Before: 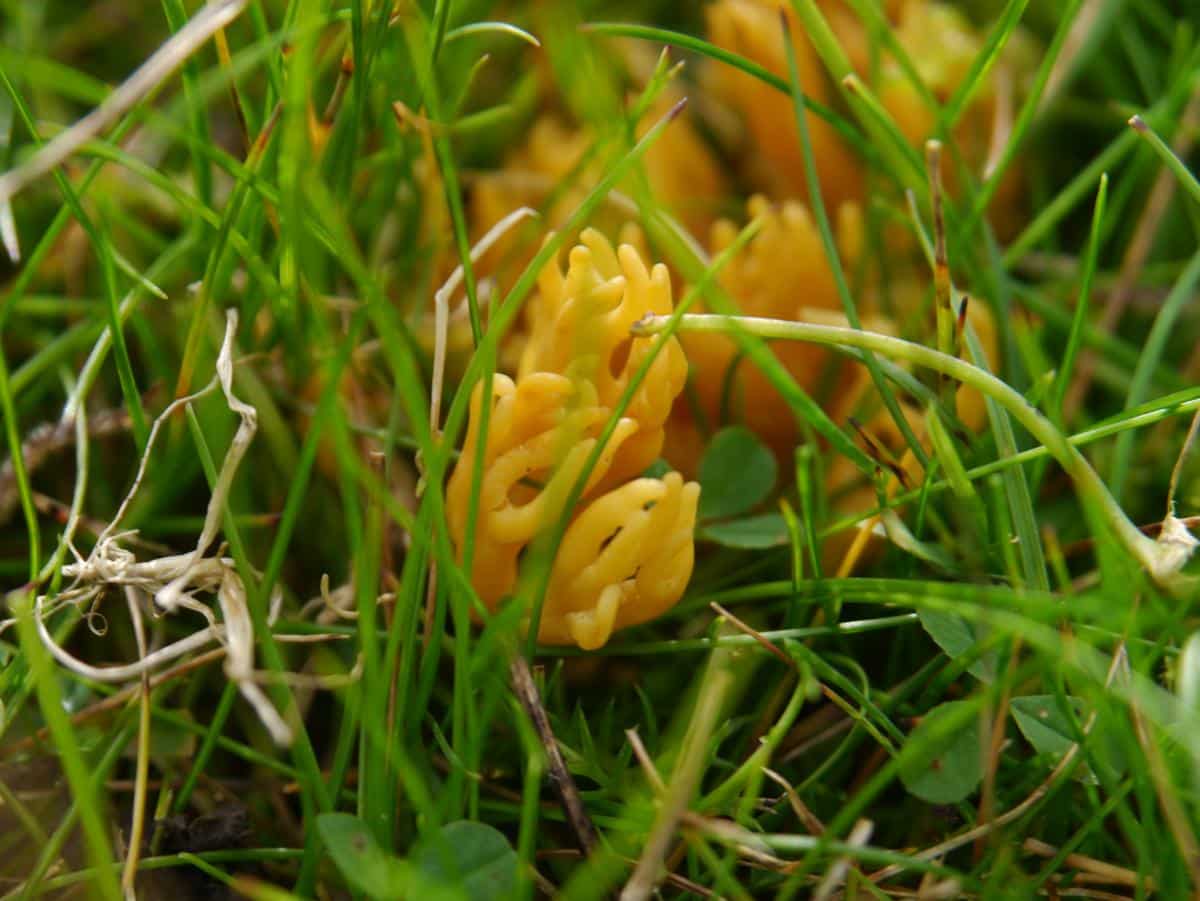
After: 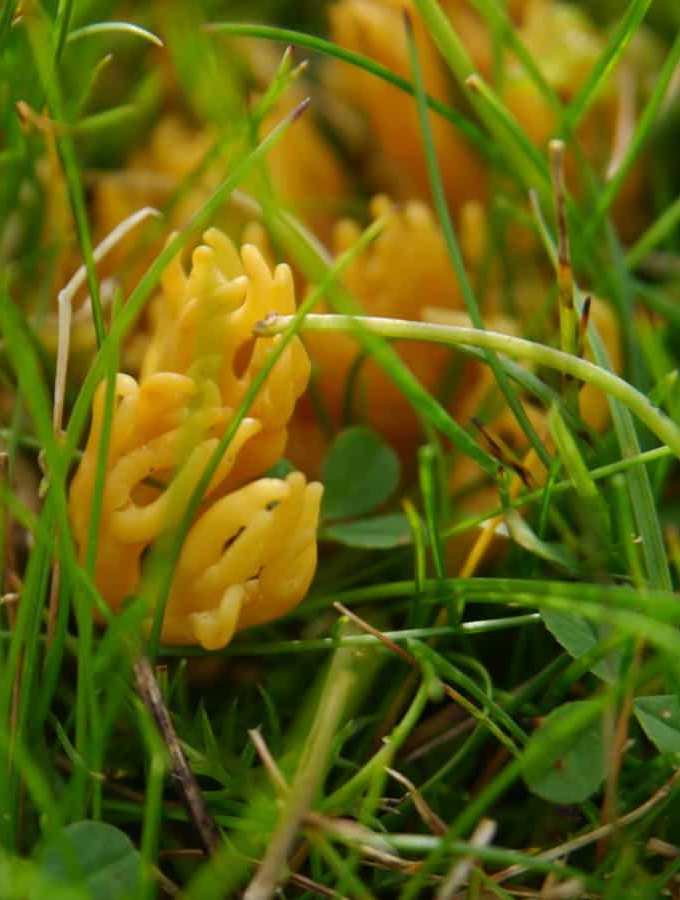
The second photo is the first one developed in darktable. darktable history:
crop: left 31.476%, top 0.024%, right 11.836%
